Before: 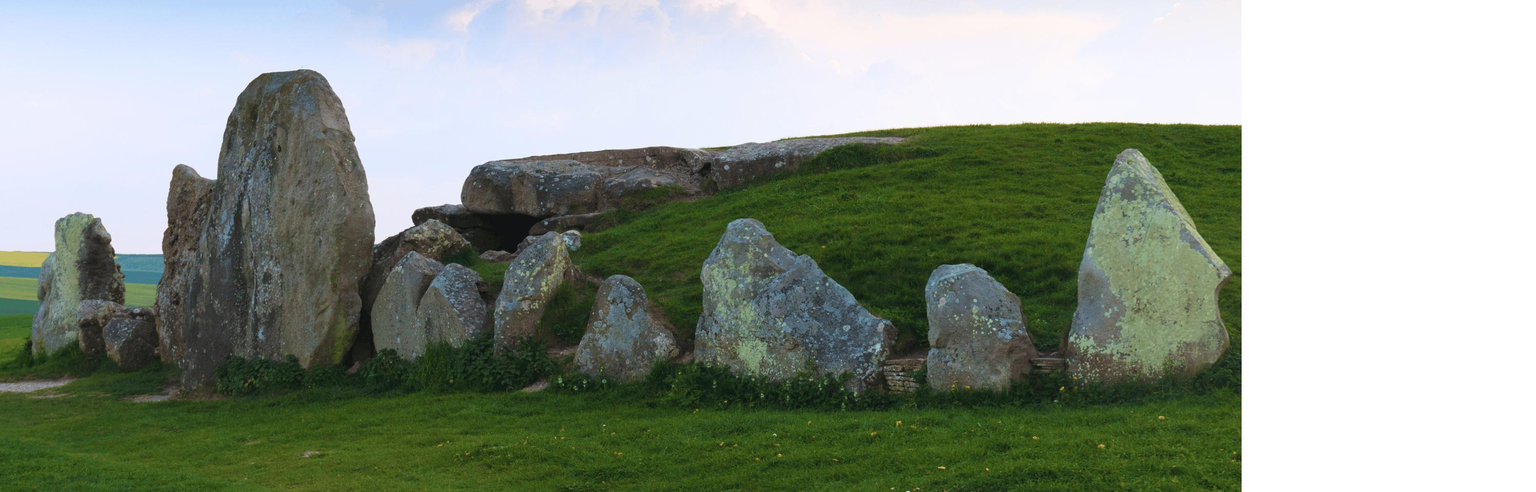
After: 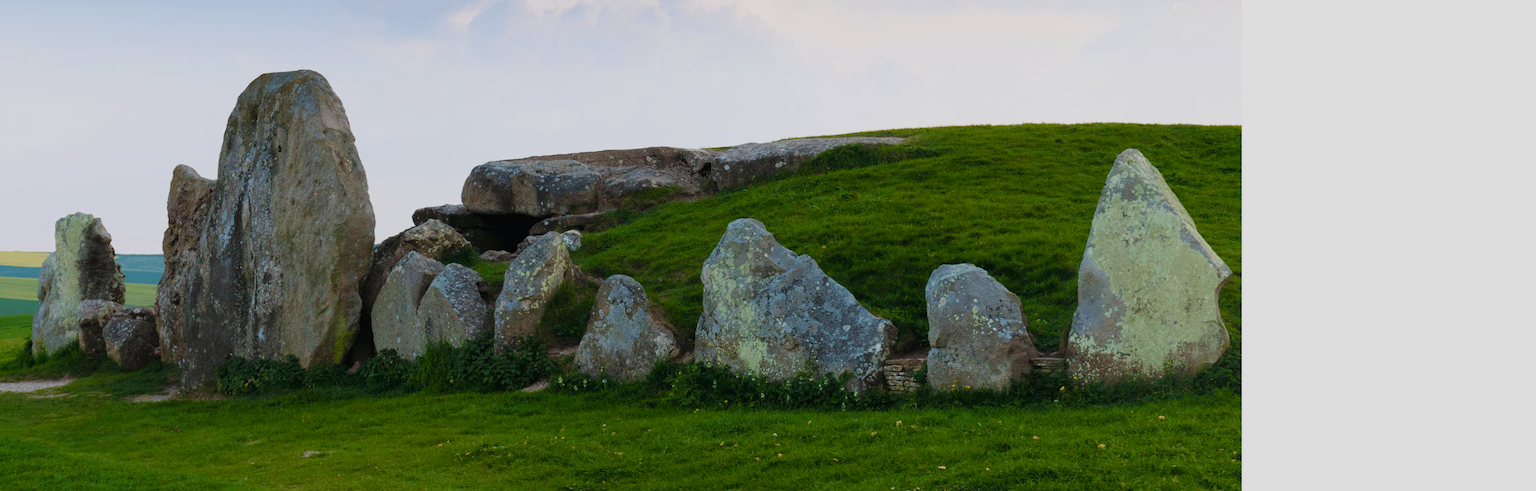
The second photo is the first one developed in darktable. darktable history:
filmic rgb: white relative exposure 3.85 EV, hardness 4.3
color balance rgb: perceptual saturation grading › global saturation 20%, perceptual saturation grading › highlights -50%, perceptual saturation grading › shadows 30%
